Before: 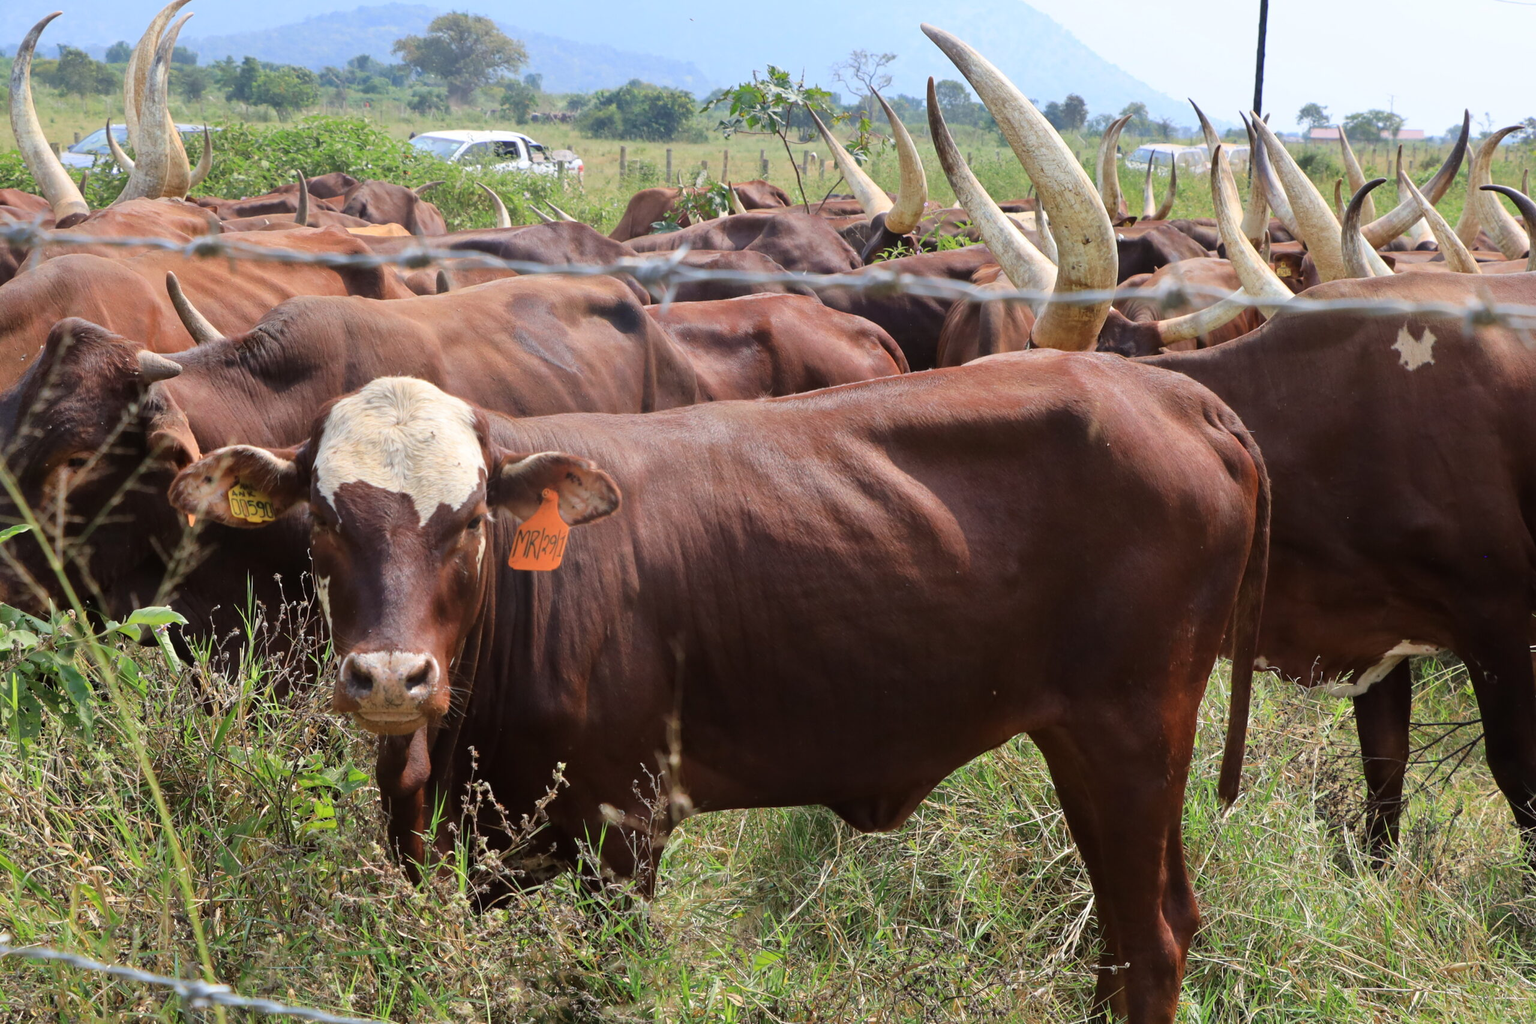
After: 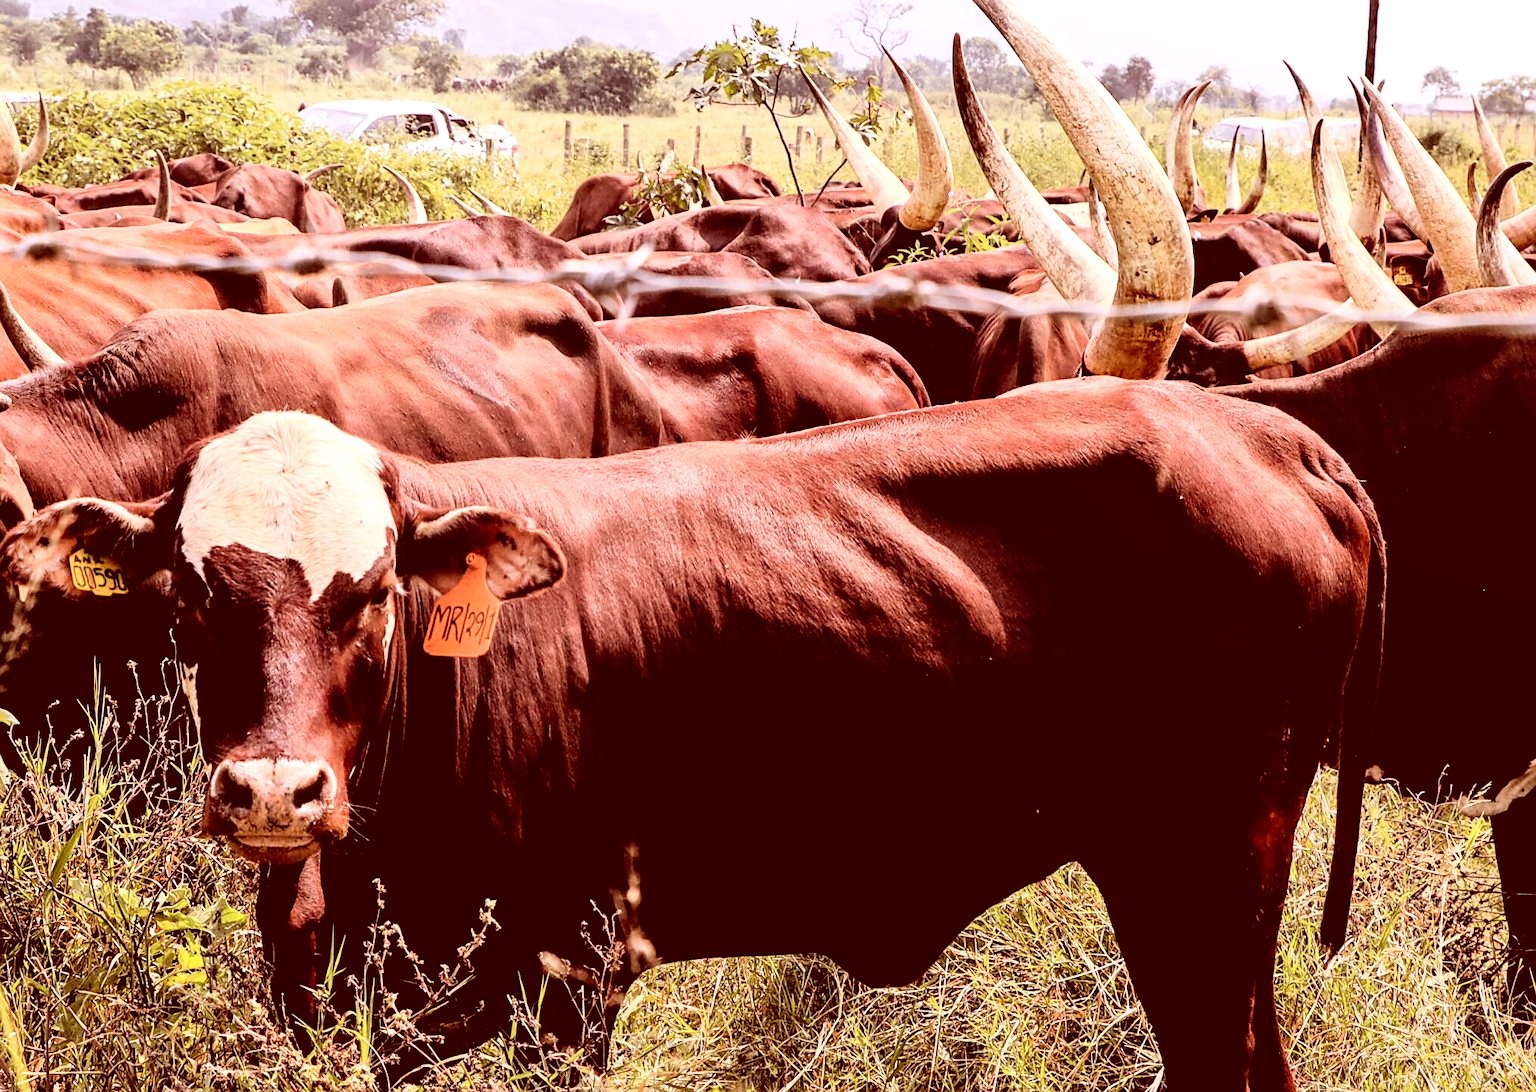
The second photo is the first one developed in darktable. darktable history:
tone curve: curves: ch0 [(0, 0.036) (0.119, 0.115) (0.461, 0.479) (0.715, 0.767) (0.817, 0.865) (1, 0.998)]; ch1 [(0, 0) (0.377, 0.416) (0.44, 0.461) (0.487, 0.49) (0.514, 0.525) (0.538, 0.561) (0.67, 0.713) (1, 1)]; ch2 [(0, 0) (0.38, 0.405) (0.463, 0.445) (0.492, 0.486) (0.529, 0.533) (0.578, 0.59) (0.653, 0.698) (1, 1)], color space Lab, independent channels, preserve colors none
crop: left 11.294%, top 4.98%, right 9.555%, bottom 10.574%
levels: levels [0.062, 0.494, 0.925]
filmic rgb: black relative exposure -5.04 EV, white relative exposure 3.96 EV, hardness 2.9, contrast 1.509
tone equalizer: -8 EV -0.381 EV, -7 EV -0.355 EV, -6 EV -0.372 EV, -5 EV -0.259 EV, -3 EV 0.238 EV, -2 EV 0.357 EV, -1 EV 0.375 EV, +0 EV 0.442 EV
color correction: highlights a* 9.49, highlights b* 8.84, shadows a* 39.85, shadows b* 39.92, saturation 0.772
local contrast: on, module defaults
sharpen: on, module defaults
